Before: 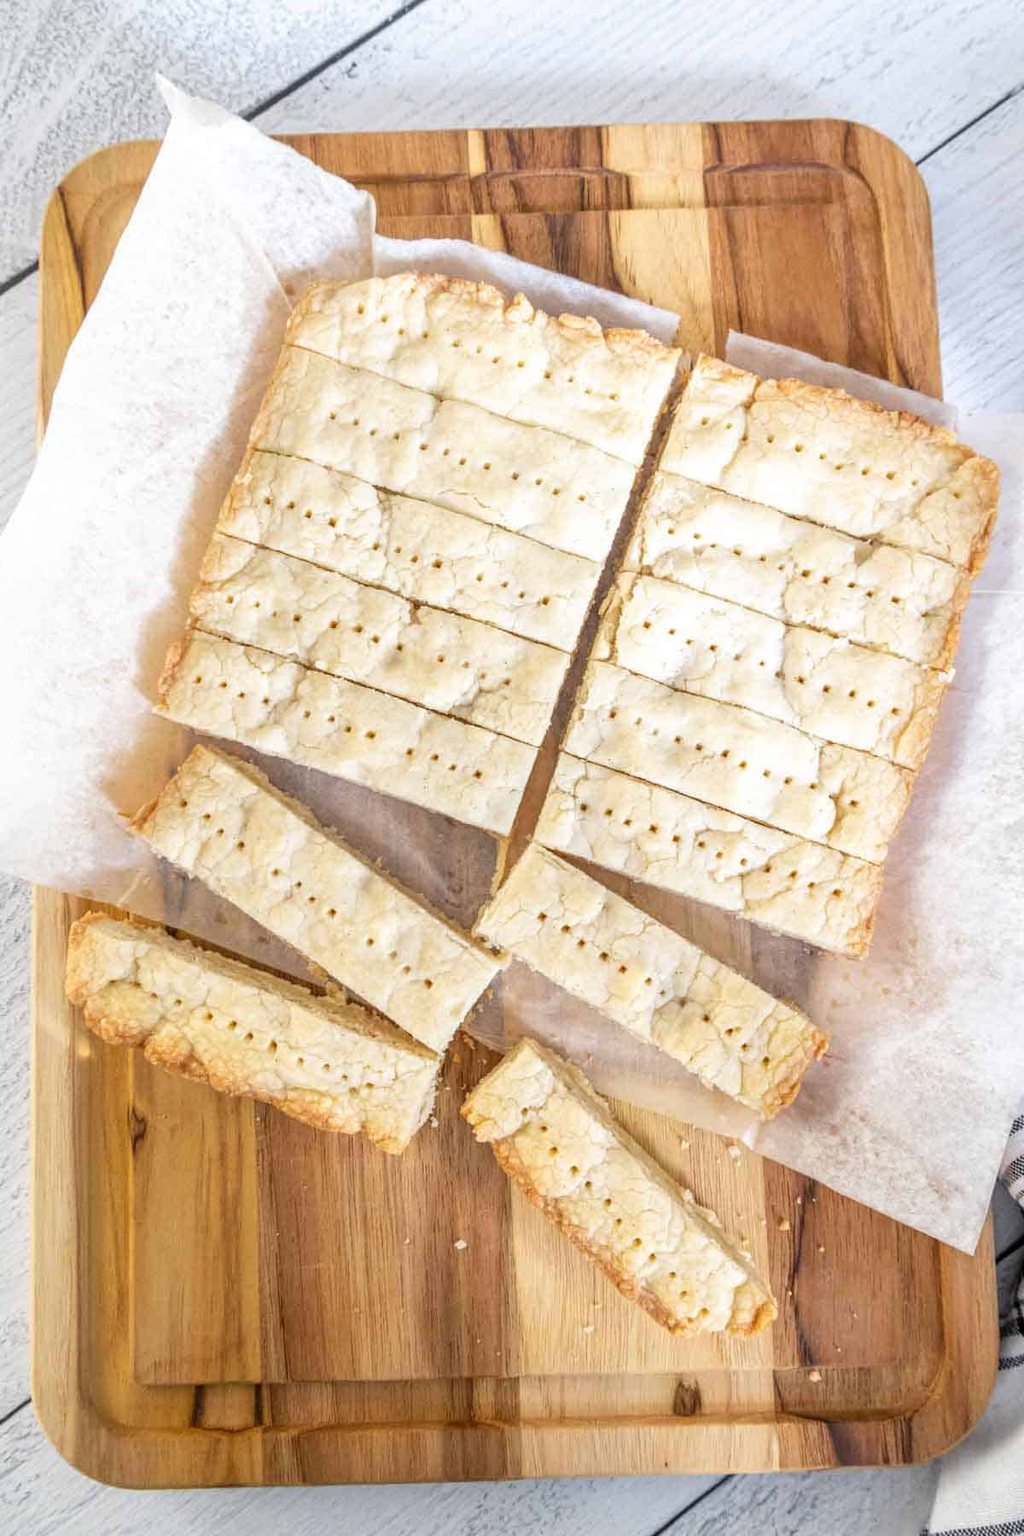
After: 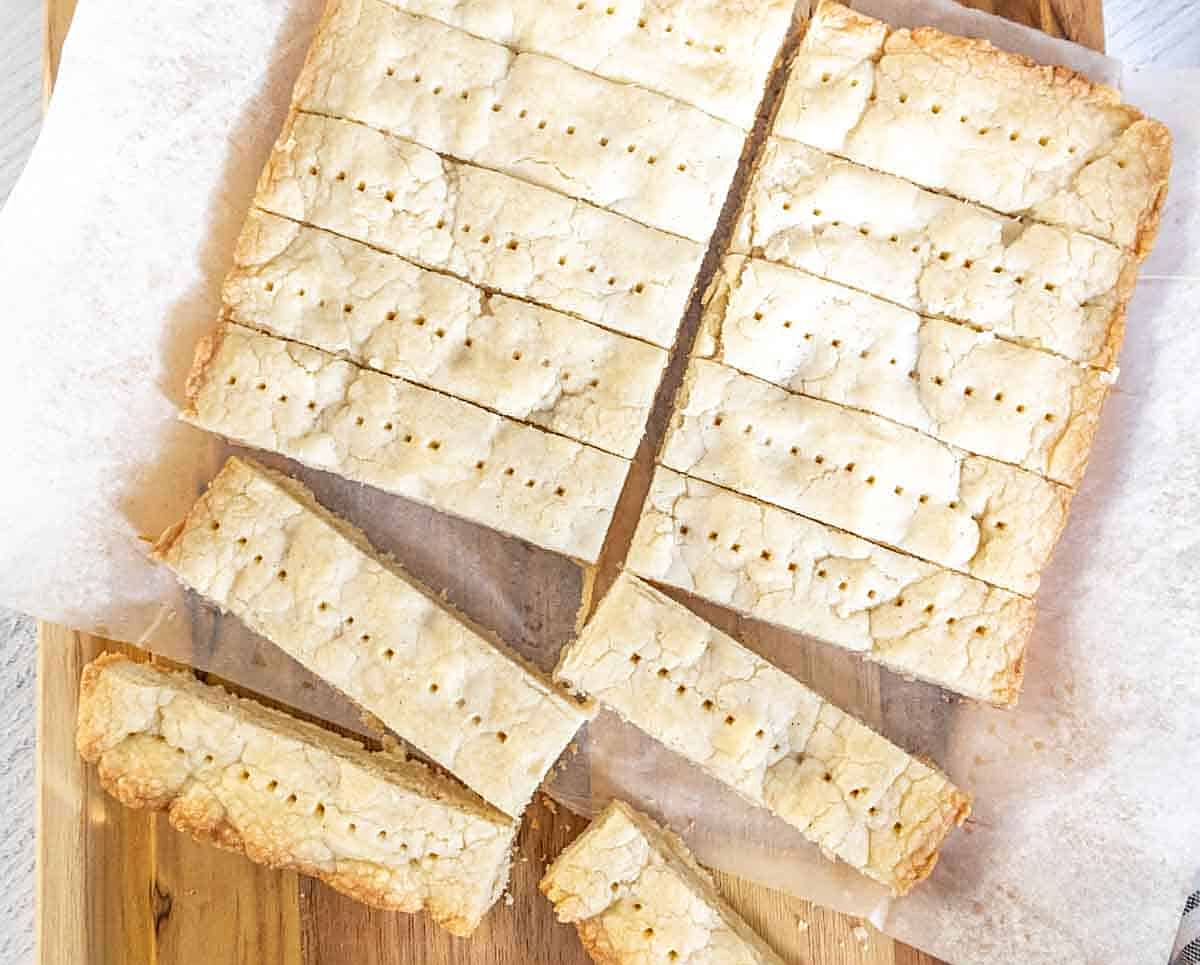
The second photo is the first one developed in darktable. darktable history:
crop and rotate: top 23.16%, bottom 23.202%
sharpen: on, module defaults
